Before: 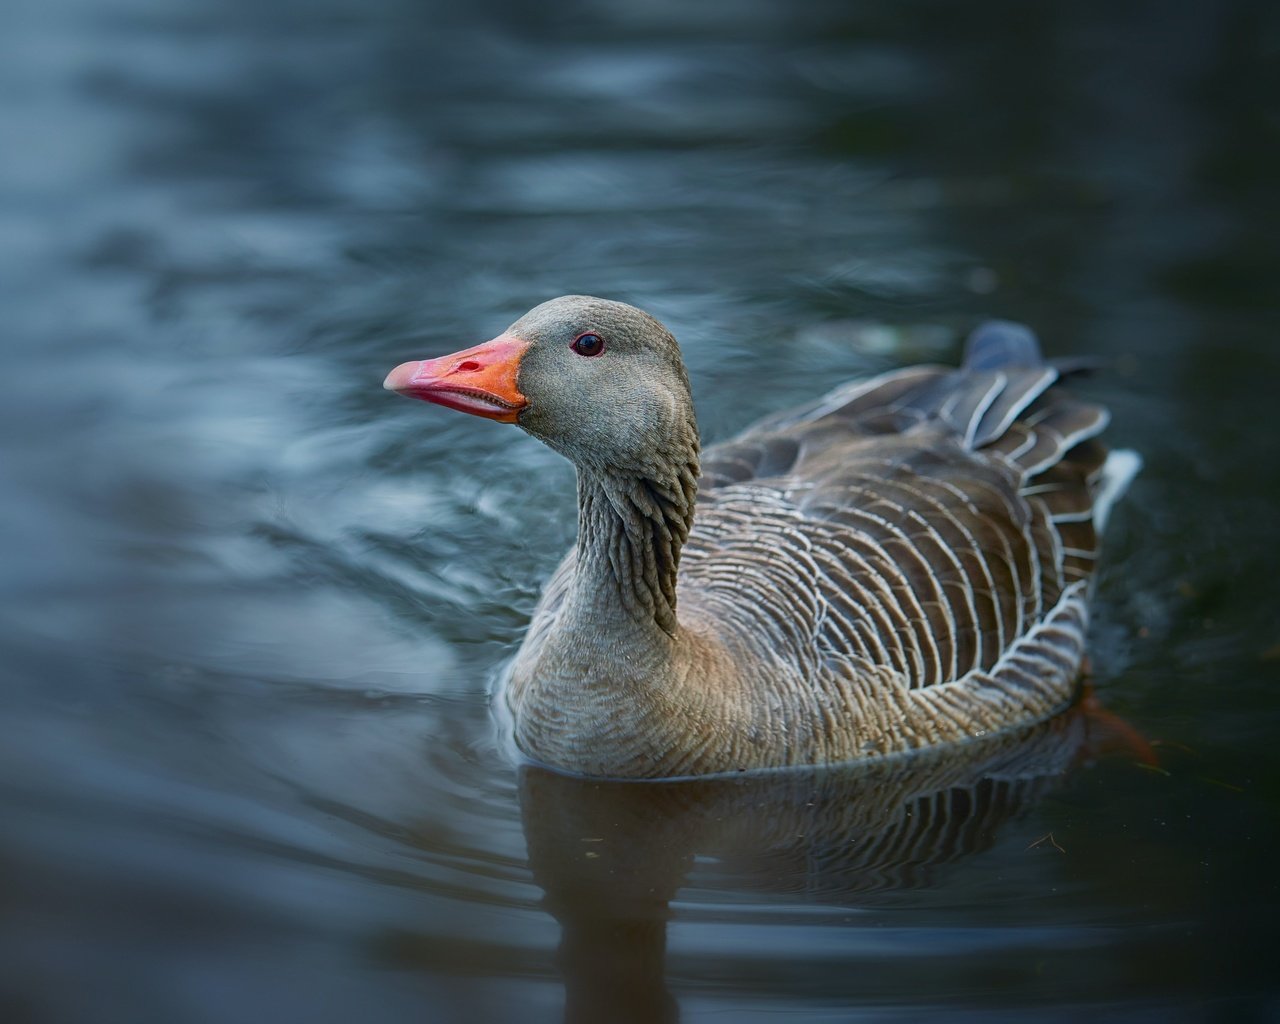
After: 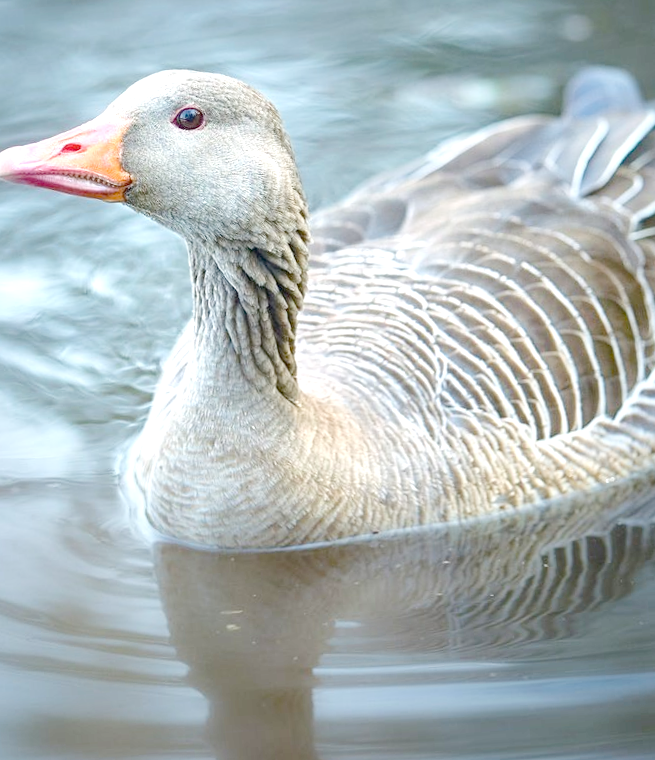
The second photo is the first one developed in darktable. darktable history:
rotate and perspective: rotation -4.2°, shear 0.006, automatic cropping off
tone equalizer "contrast tone curve: medium": -8 EV -0.75 EV, -7 EV -0.7 EV, -6 EV -0.6 EV, -5 EV -0.4 EV, -3 EV 0.4 EV, -2 EV 0.6 EV, -1 EV 0.7 EV, +0 EV 0.75 EV, edges refinement/feathering 500, mask exposure compensation -1.57 EV, preserve details no
crop: left 31.379%, top 24.658%, right 20.326%, bottom 6.628%
